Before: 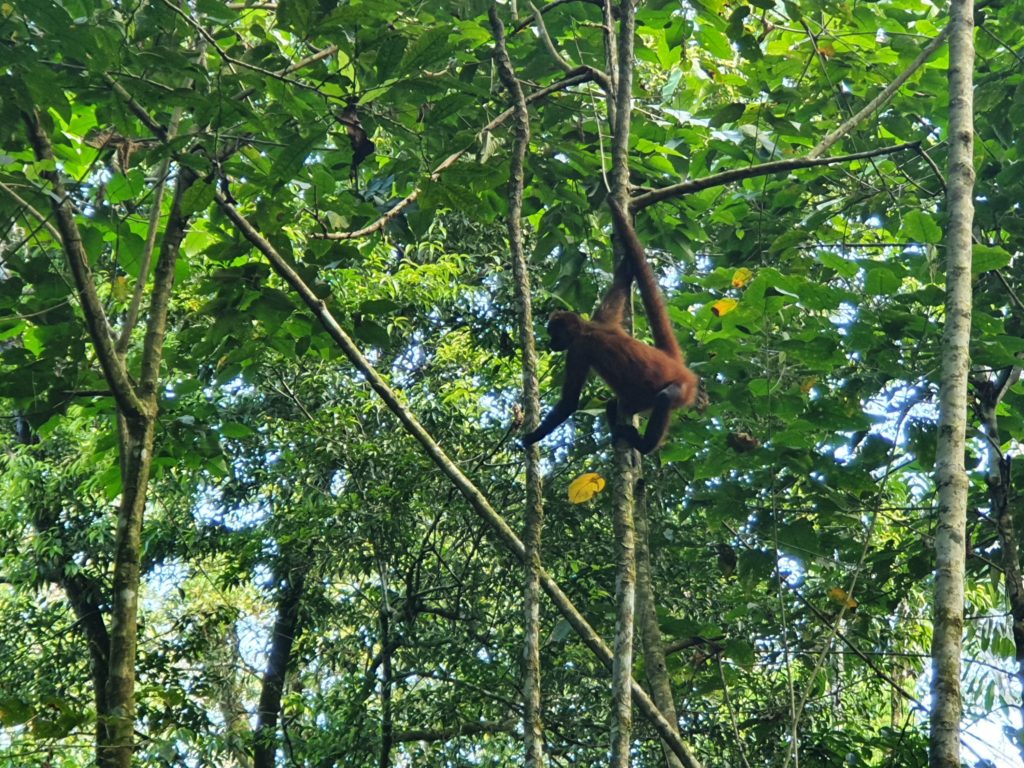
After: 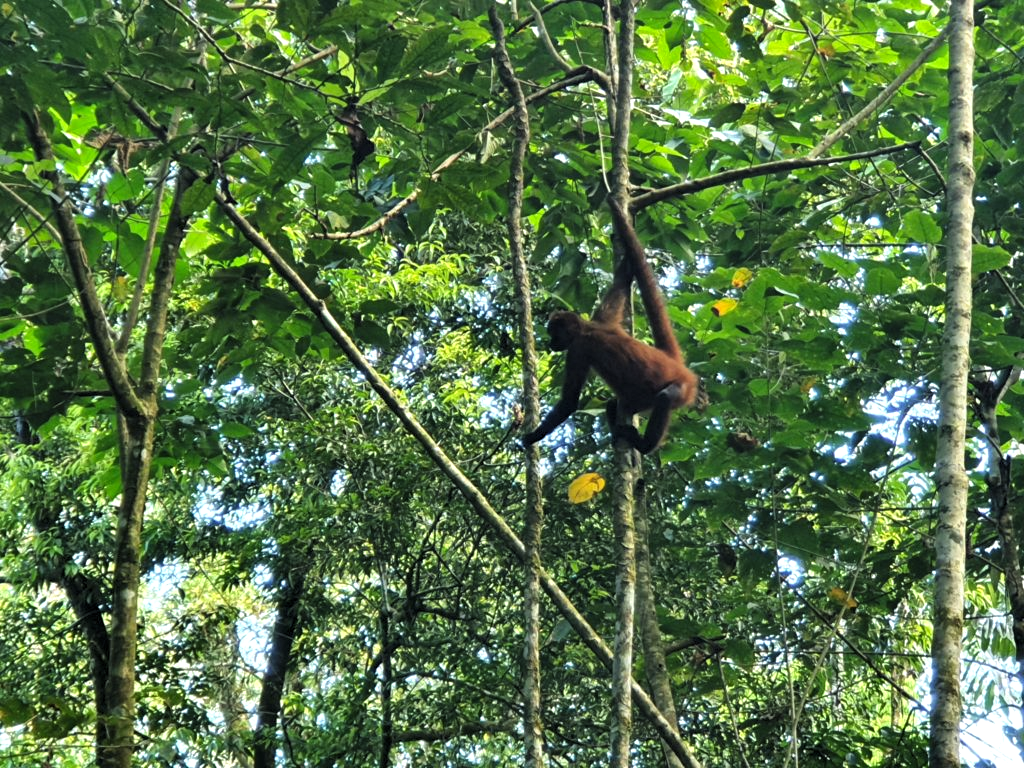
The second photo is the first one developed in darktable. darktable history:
shadows and highlights: shadows 32, highlights -32, soften with gaussian
levels: levels [0.055, 0.477, 0.9]
